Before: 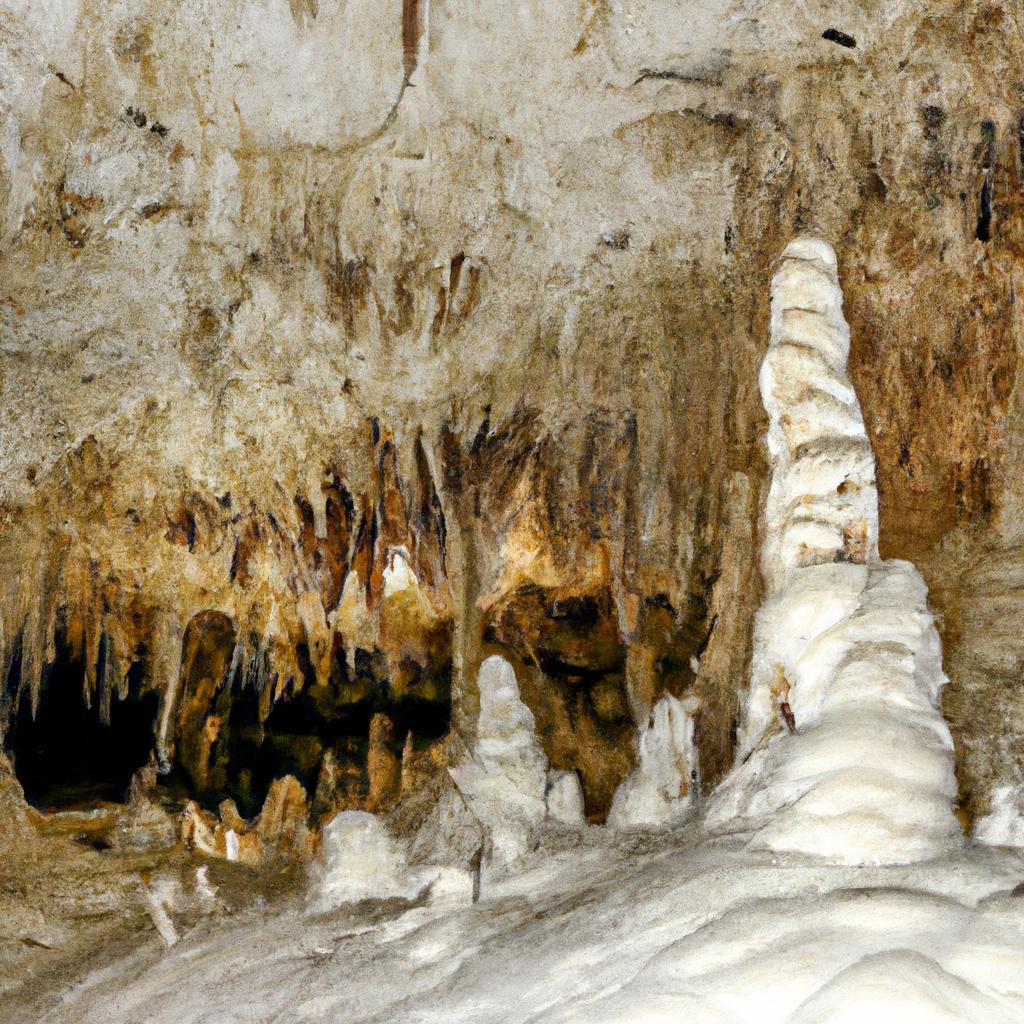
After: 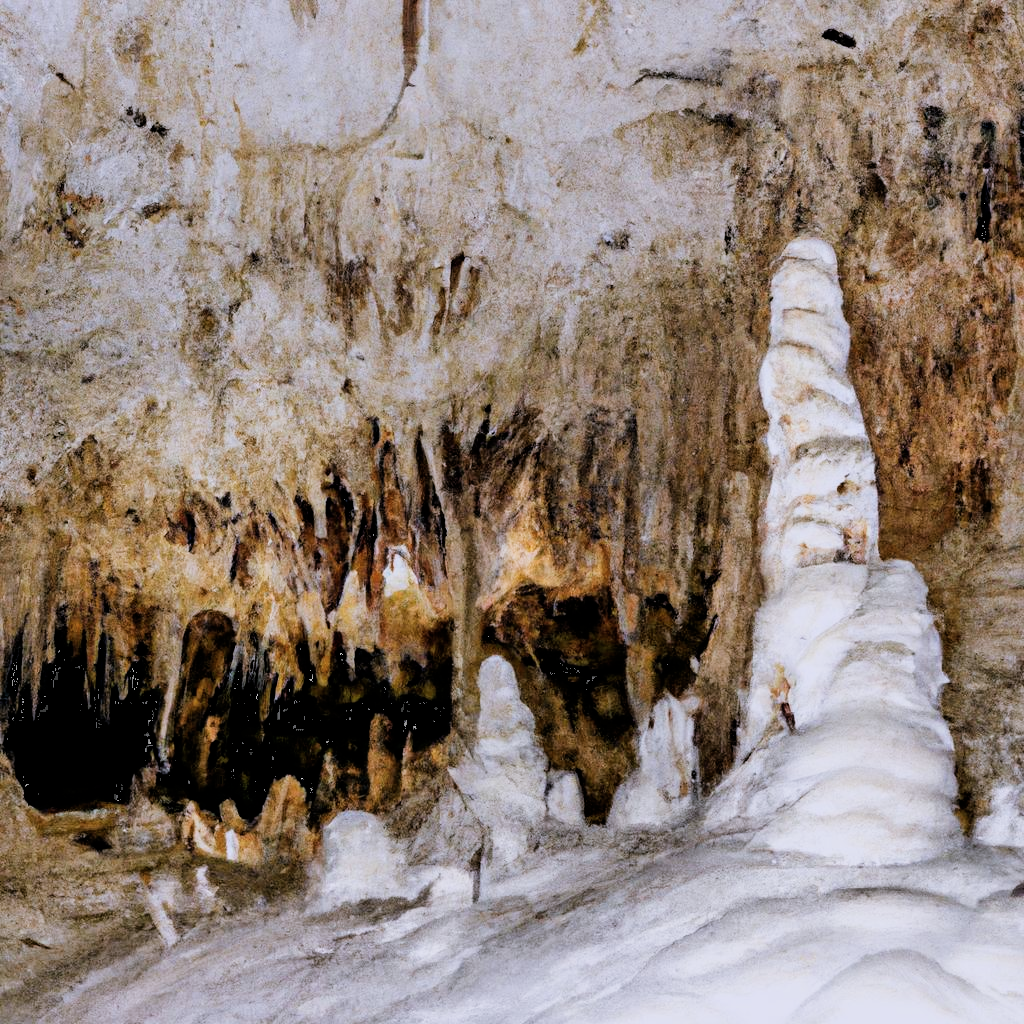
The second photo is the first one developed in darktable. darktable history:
filmic rgb: black relative exposure -5 EV, white relative exposure 3.5 EV, hardness 3.19, contrast 1.2, highlights saturation mix -50%
color calibration: output R [0.999, 0.026, -0.11, 0], output G [-0.019, 1.037, -0.099, 0], output B [0.022, -0.023, 0.902, 0], illuminant custom, x 0.367, y 0.392, temperature 4437.75 K, clip negative RGB from gamut false
